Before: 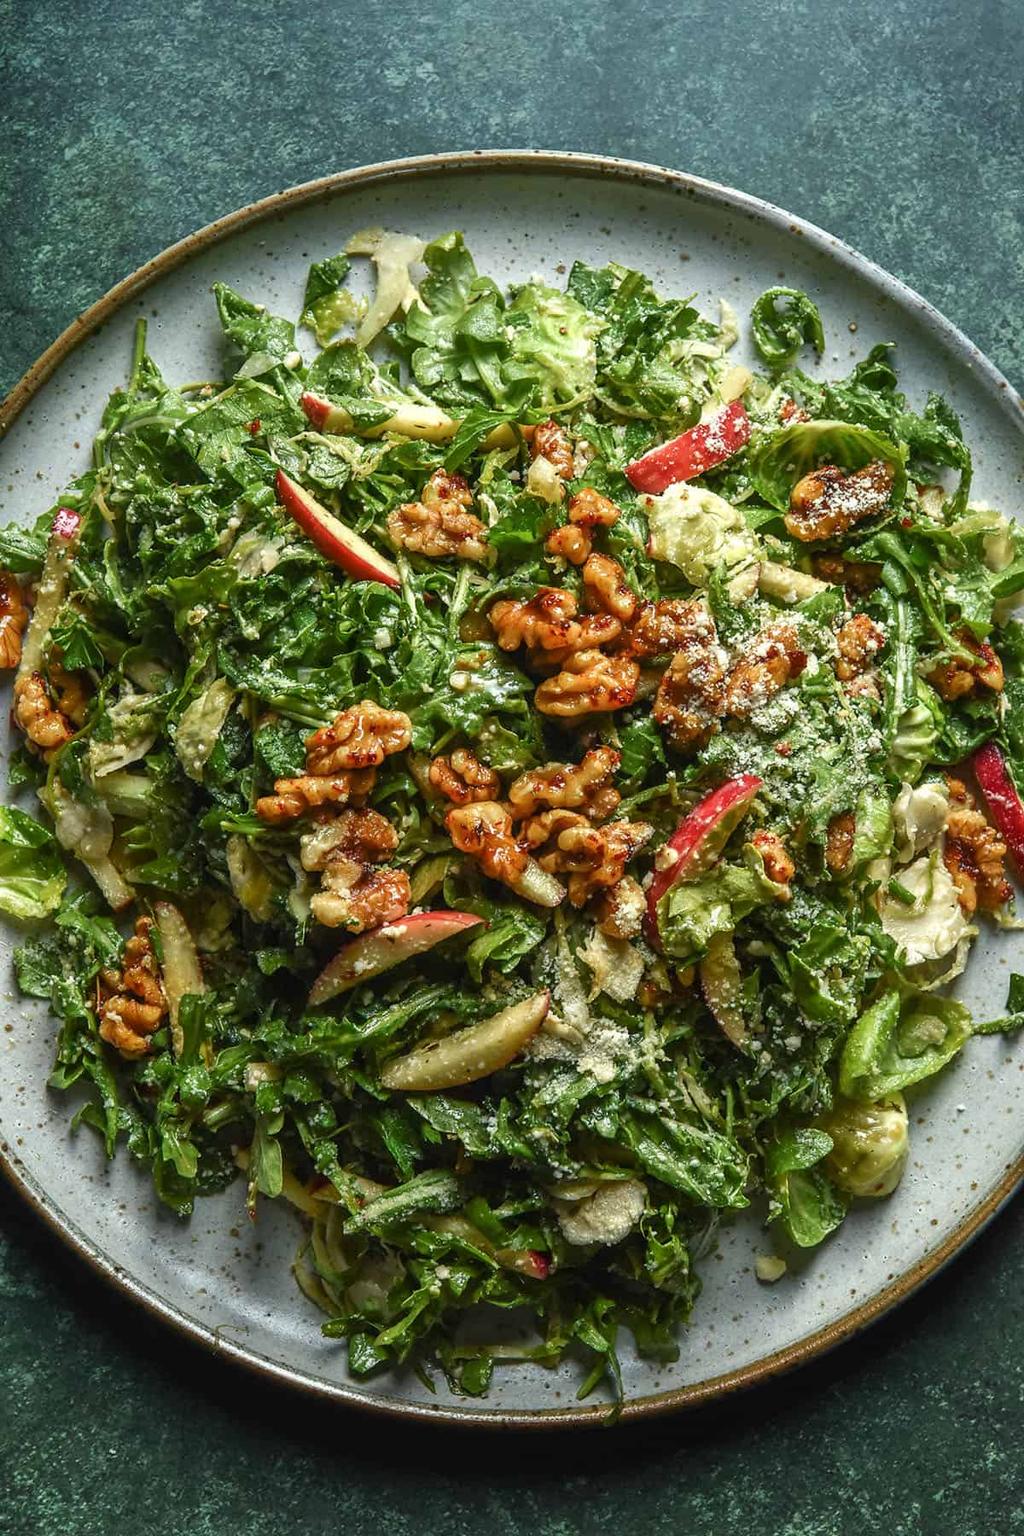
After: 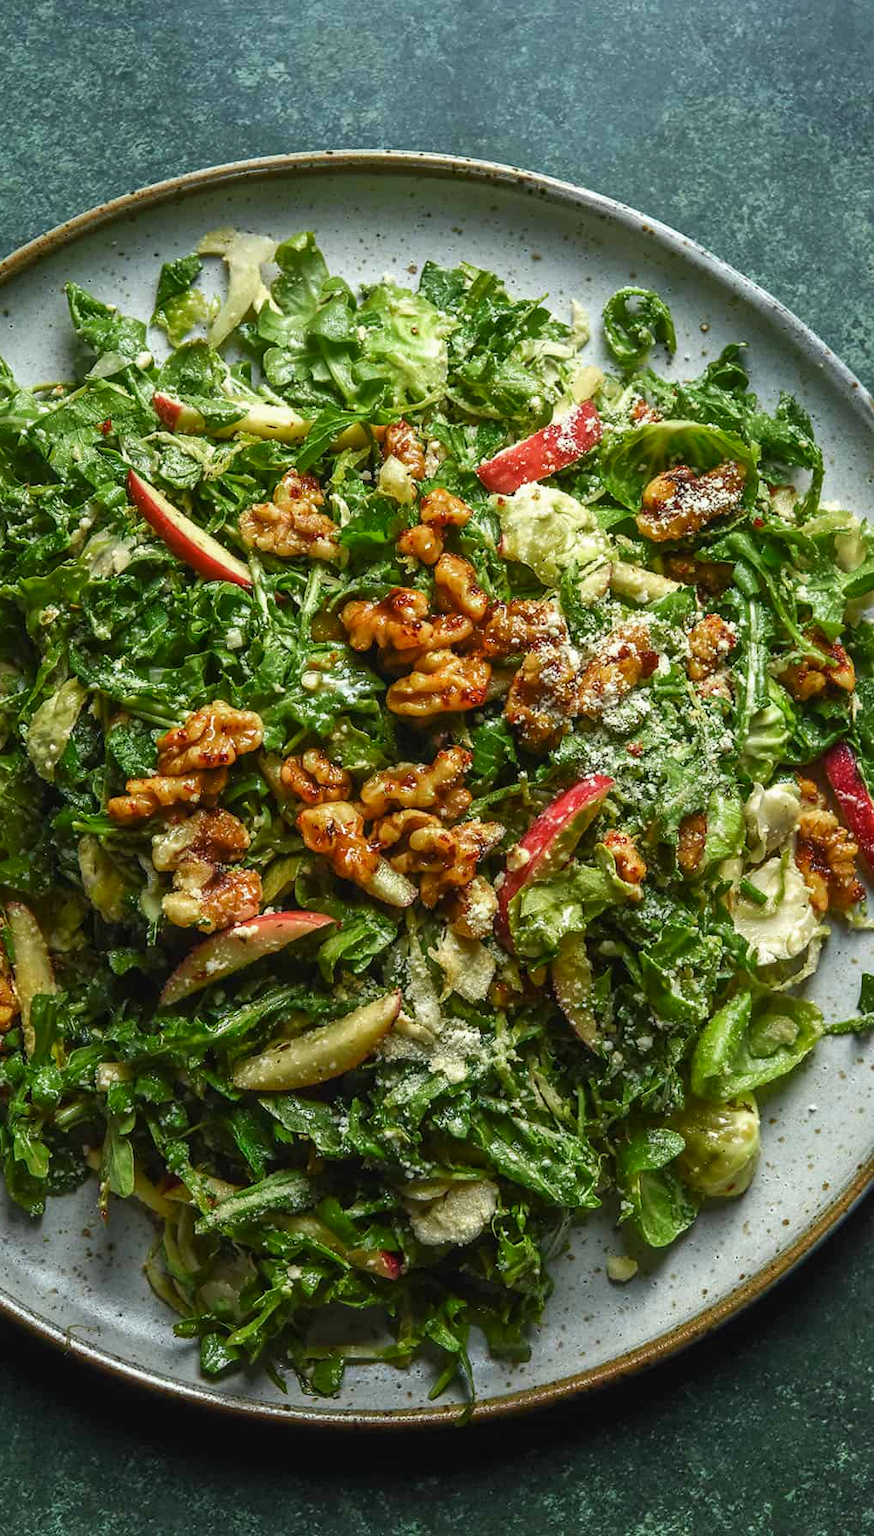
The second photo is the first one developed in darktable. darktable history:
exposure: compensate highlight preservation false
crop and rotate: left 14.53%
color zones: curves: ch0 [(0, 0.473) (0.001, 0.473) (0.226, 0.548) (0.4, 0.589) (0.525, 0.54) (0.728, 0.403) (0.999, 0.473) (1, 0.473)]; ch1 [(0, 0.619) (0.001, 0.619) (0.234, 0.388) (0.4, 0.372) (0.528, 0.422) (0.732, 0.53) (0.999, 0.619) (1, 0.619)]; ch2 [(0, 0.547) (0.001, 0.547) (0.226, 0.45) (0.4, 0.525) (0.525, 0.585) (0.8, 0.511) (0.999, 0.547) (1, 0.547)], mix -136.5%
